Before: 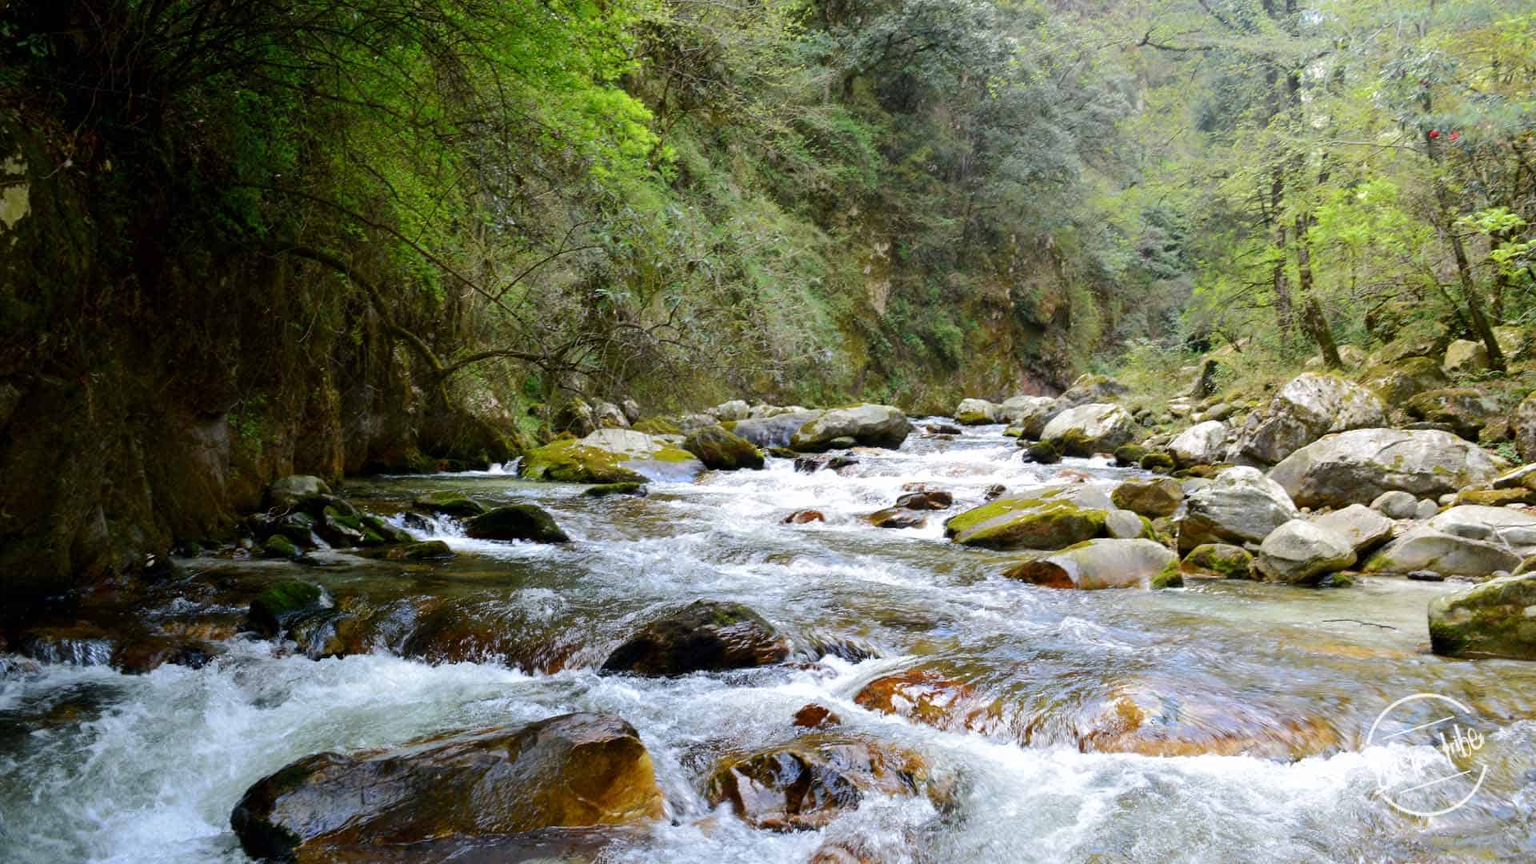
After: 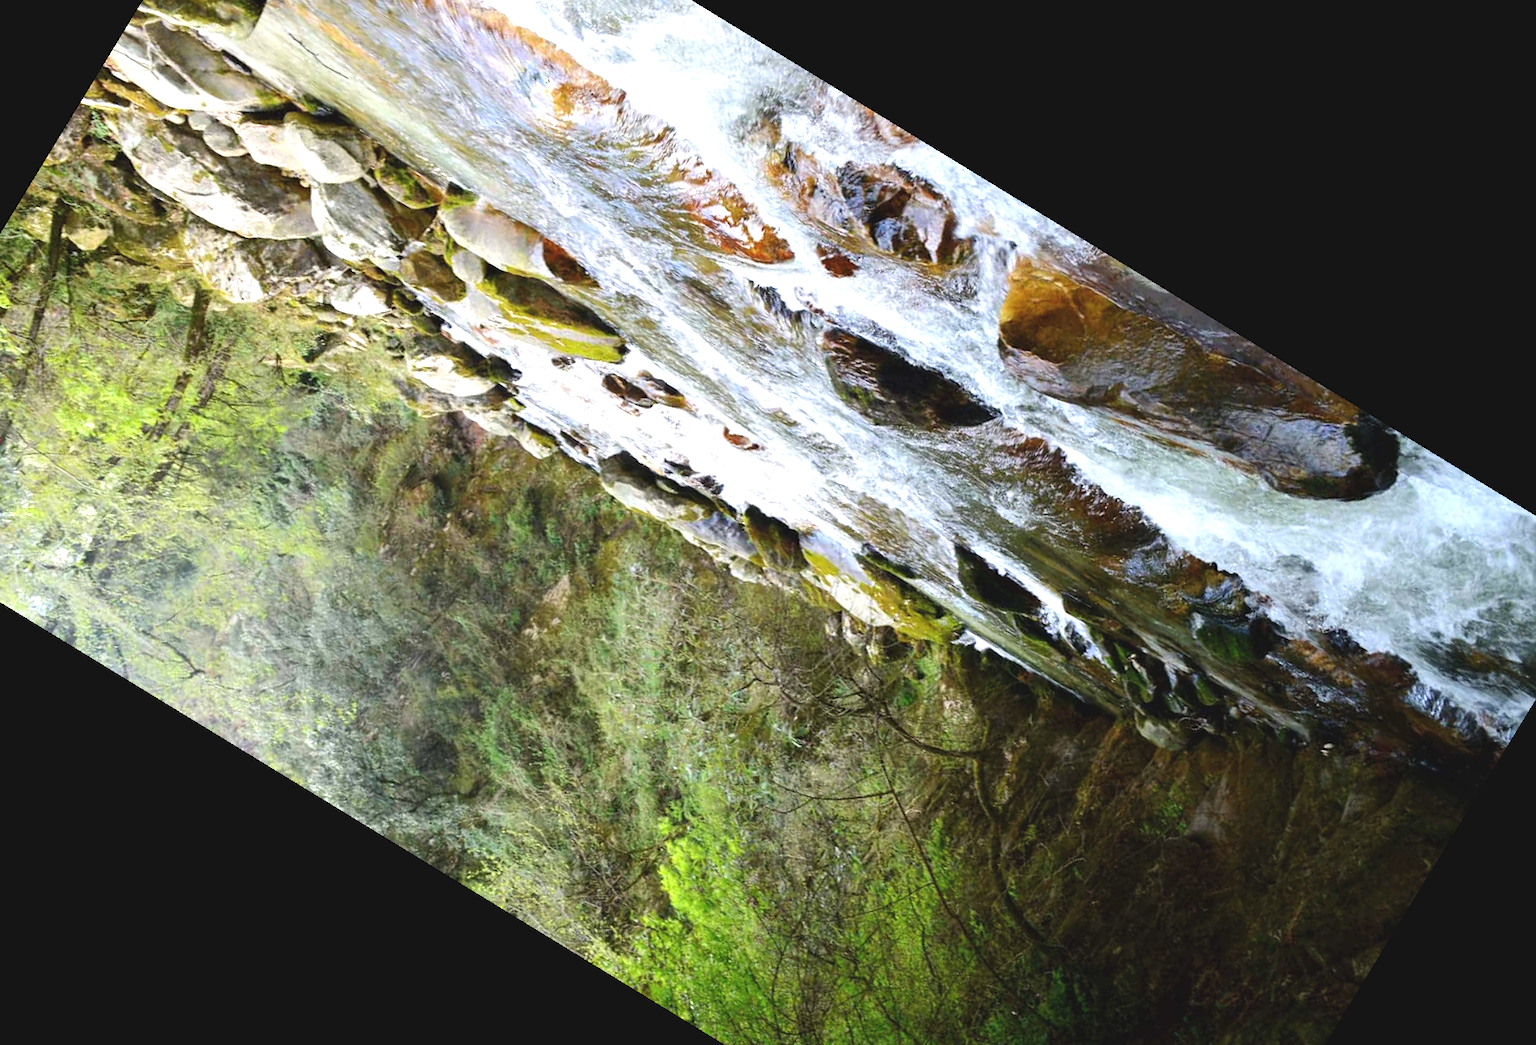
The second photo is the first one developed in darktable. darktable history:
crop and rotate: angle 148.58°, left 9.207%, top 15.651%, right 4.465%, bottom 17.048%
exposure: black level correction -0.005, exposure 0.617 EV, compensate exposure bias true, compensate highlight preservation false
